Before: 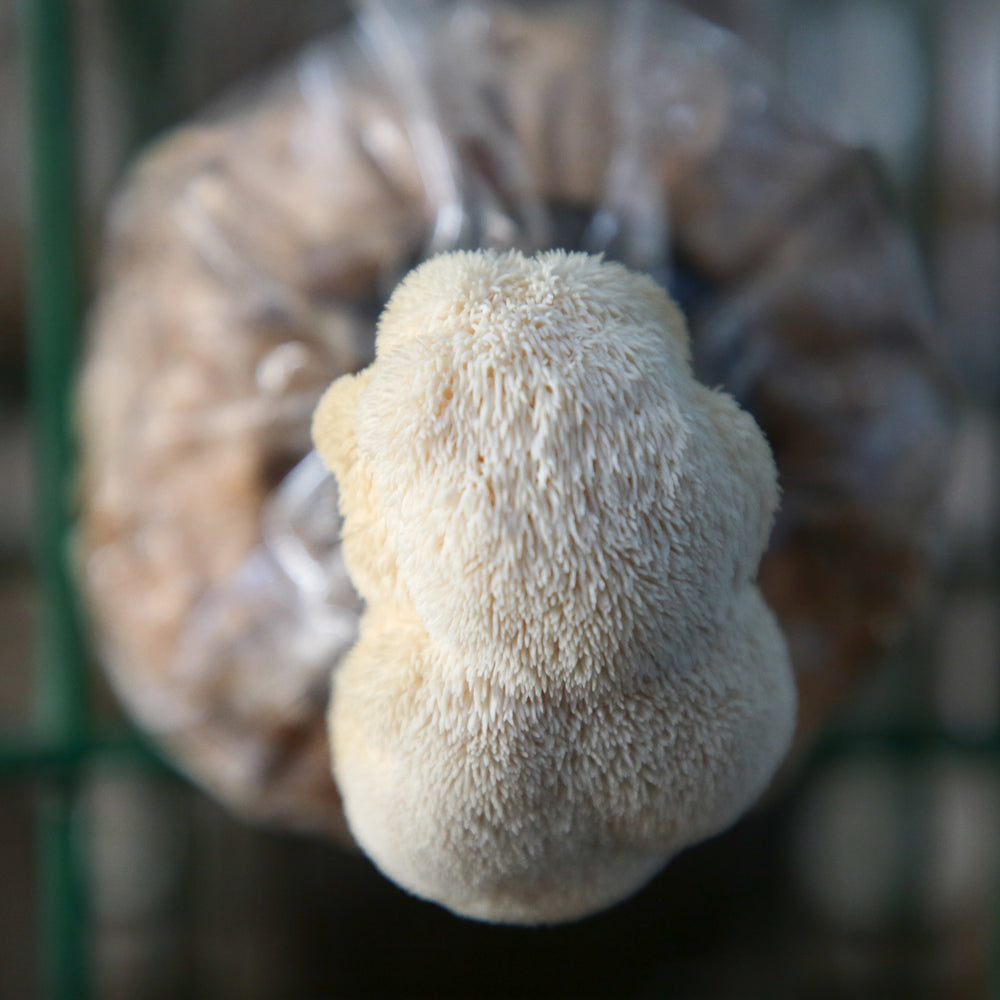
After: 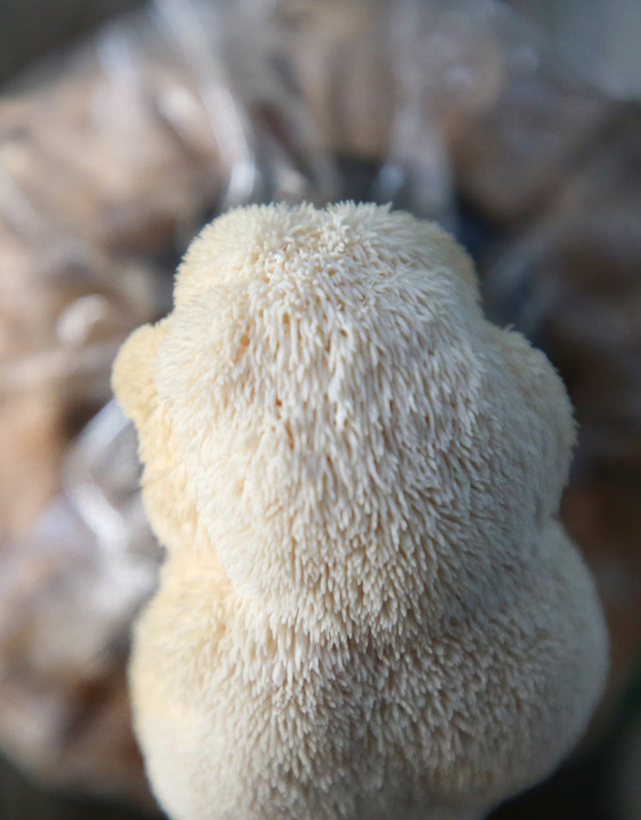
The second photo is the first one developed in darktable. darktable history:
rotate and perspective: rotation -1.68°, lens shift (vertical) -0.146, crop left 0.049, crop right 0.912, crop top 0.032, crop bottom 0.96
crop: left 18.479%, right 12.2%, bottom 13.971%
